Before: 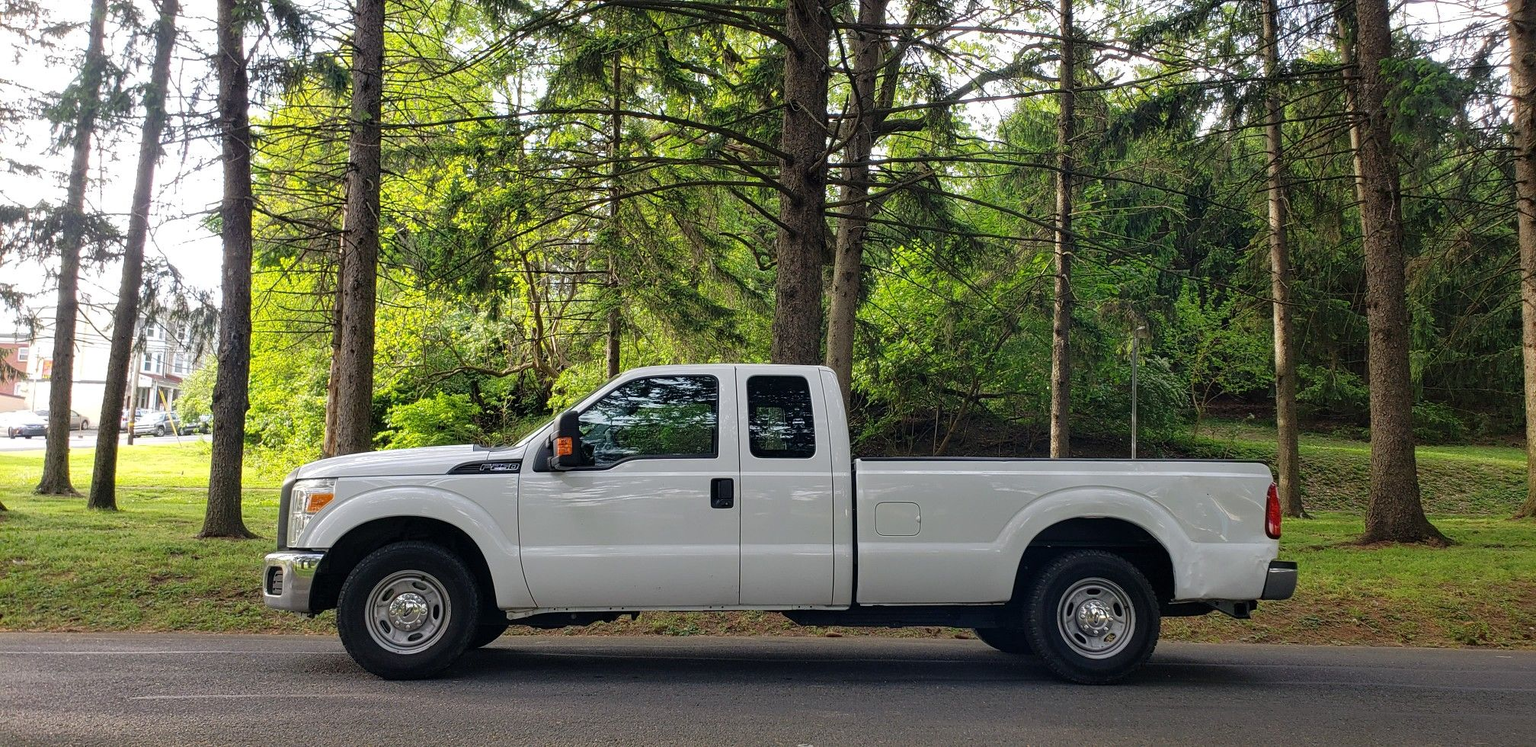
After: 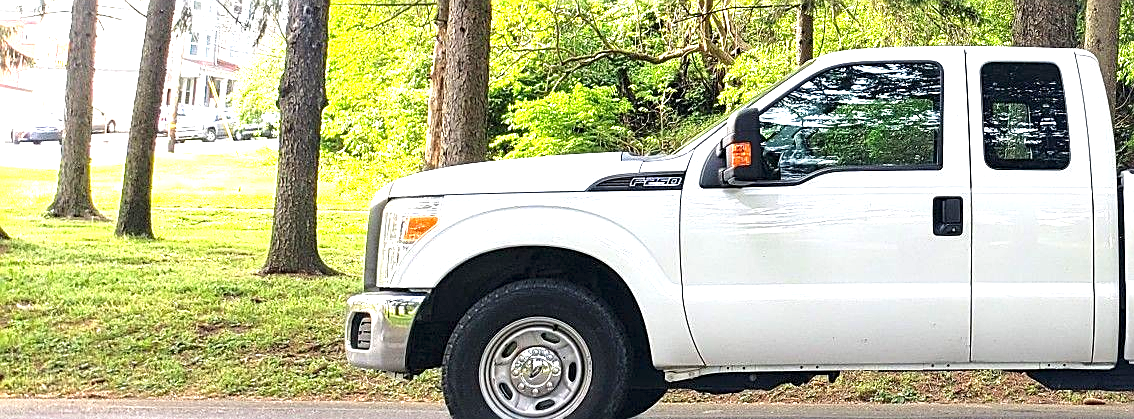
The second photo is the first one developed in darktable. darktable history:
exposure: black level correction 0, exposure 1.564 EV, compensate highlight preservation false
sharpen: on, module defaults
crop: top 43.981%, right 43.715%, bottom 13.232%
